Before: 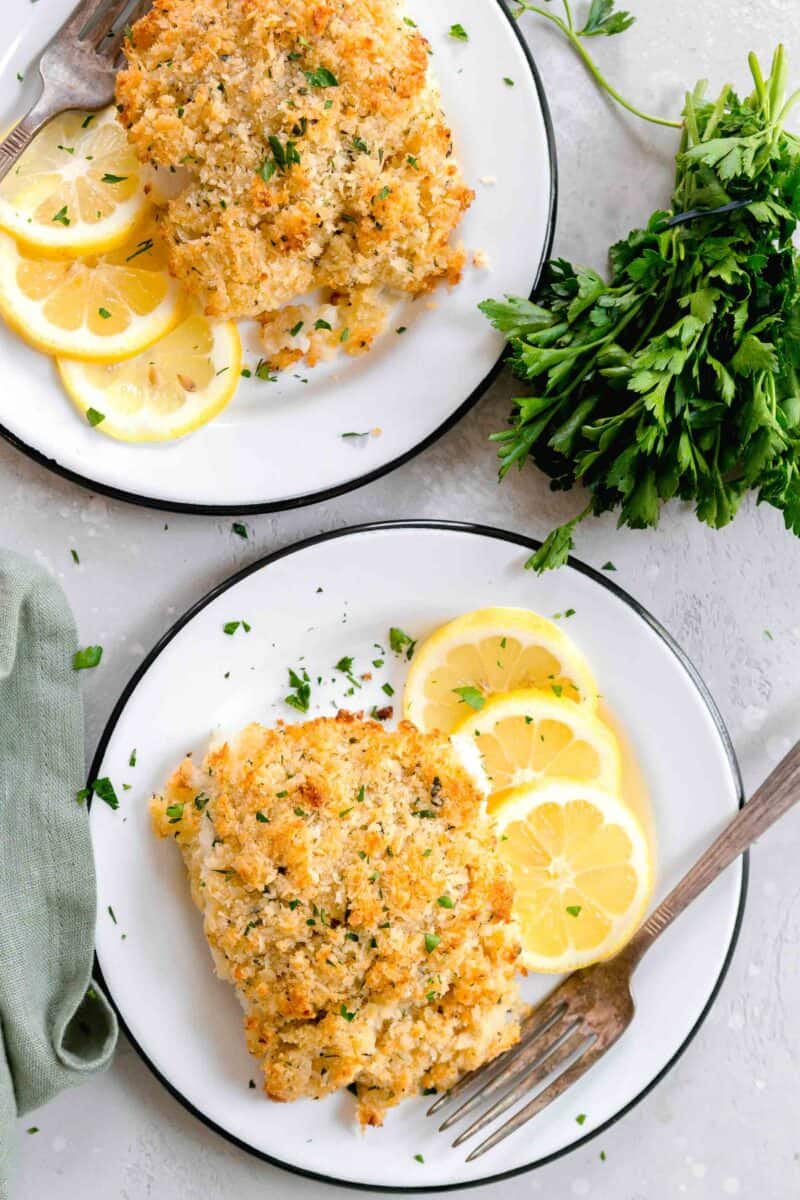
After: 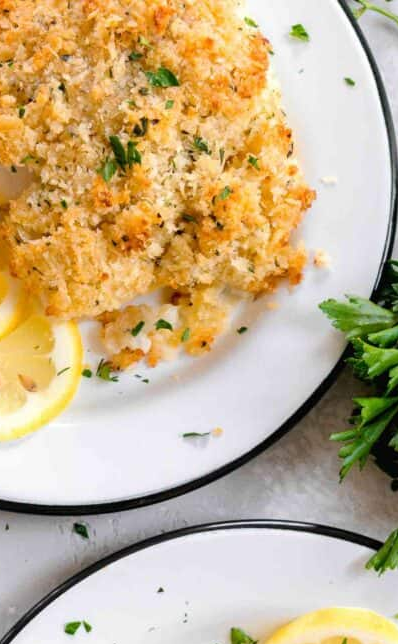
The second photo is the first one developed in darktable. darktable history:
crop: left 19.878%, right 30.348%, bottom 46.313%
